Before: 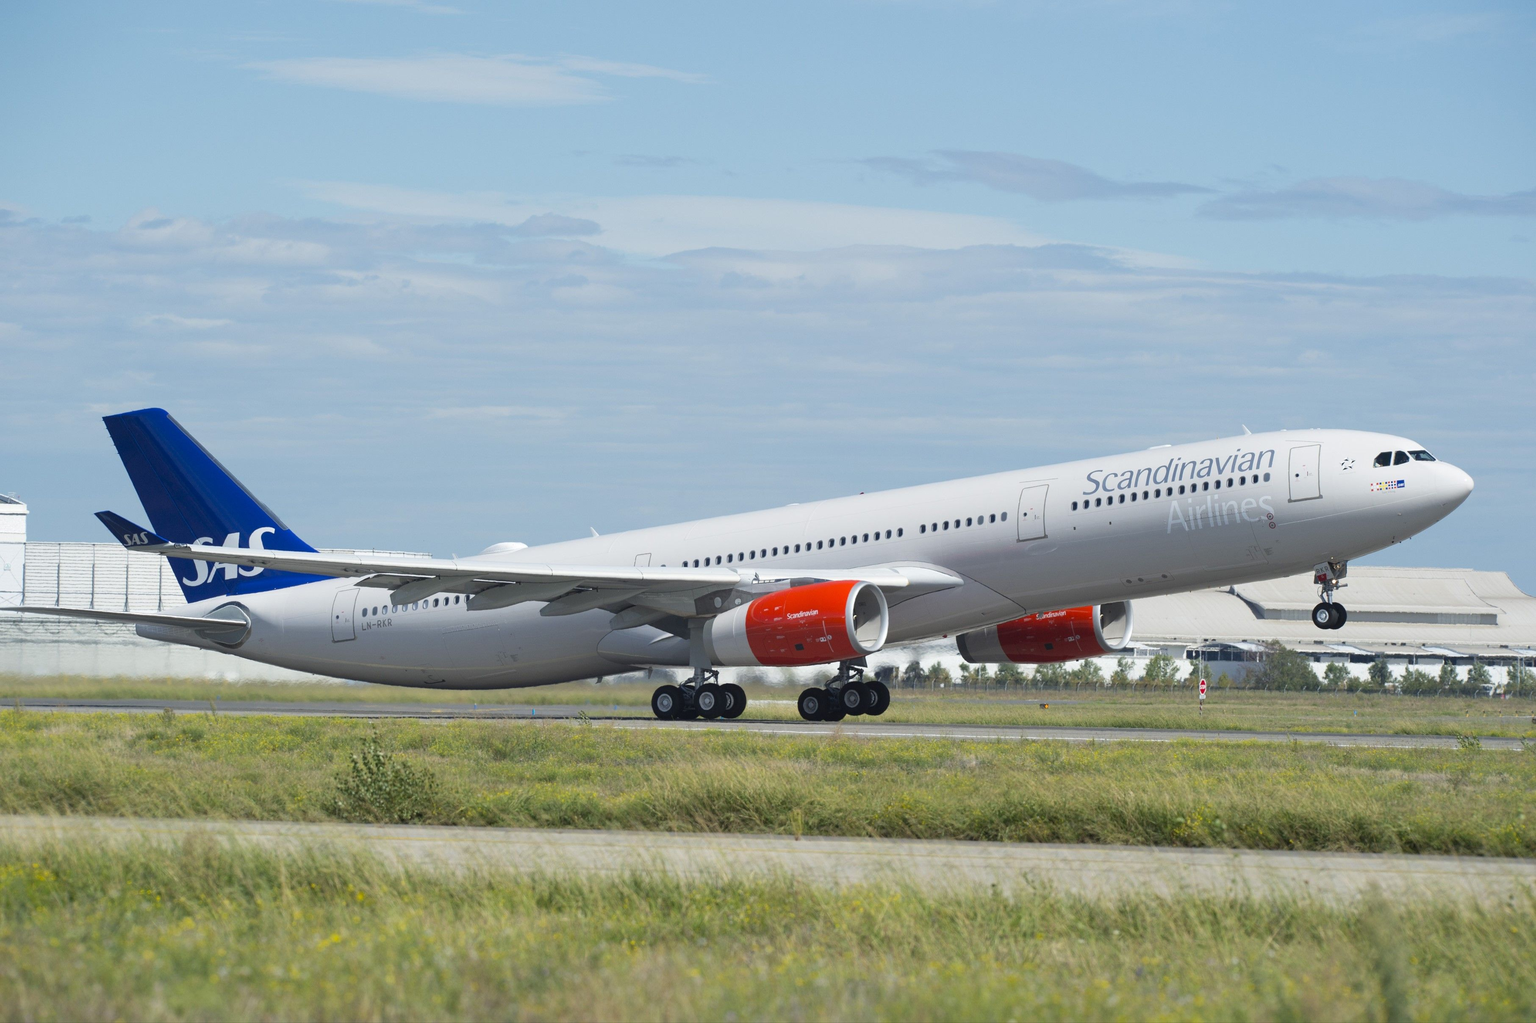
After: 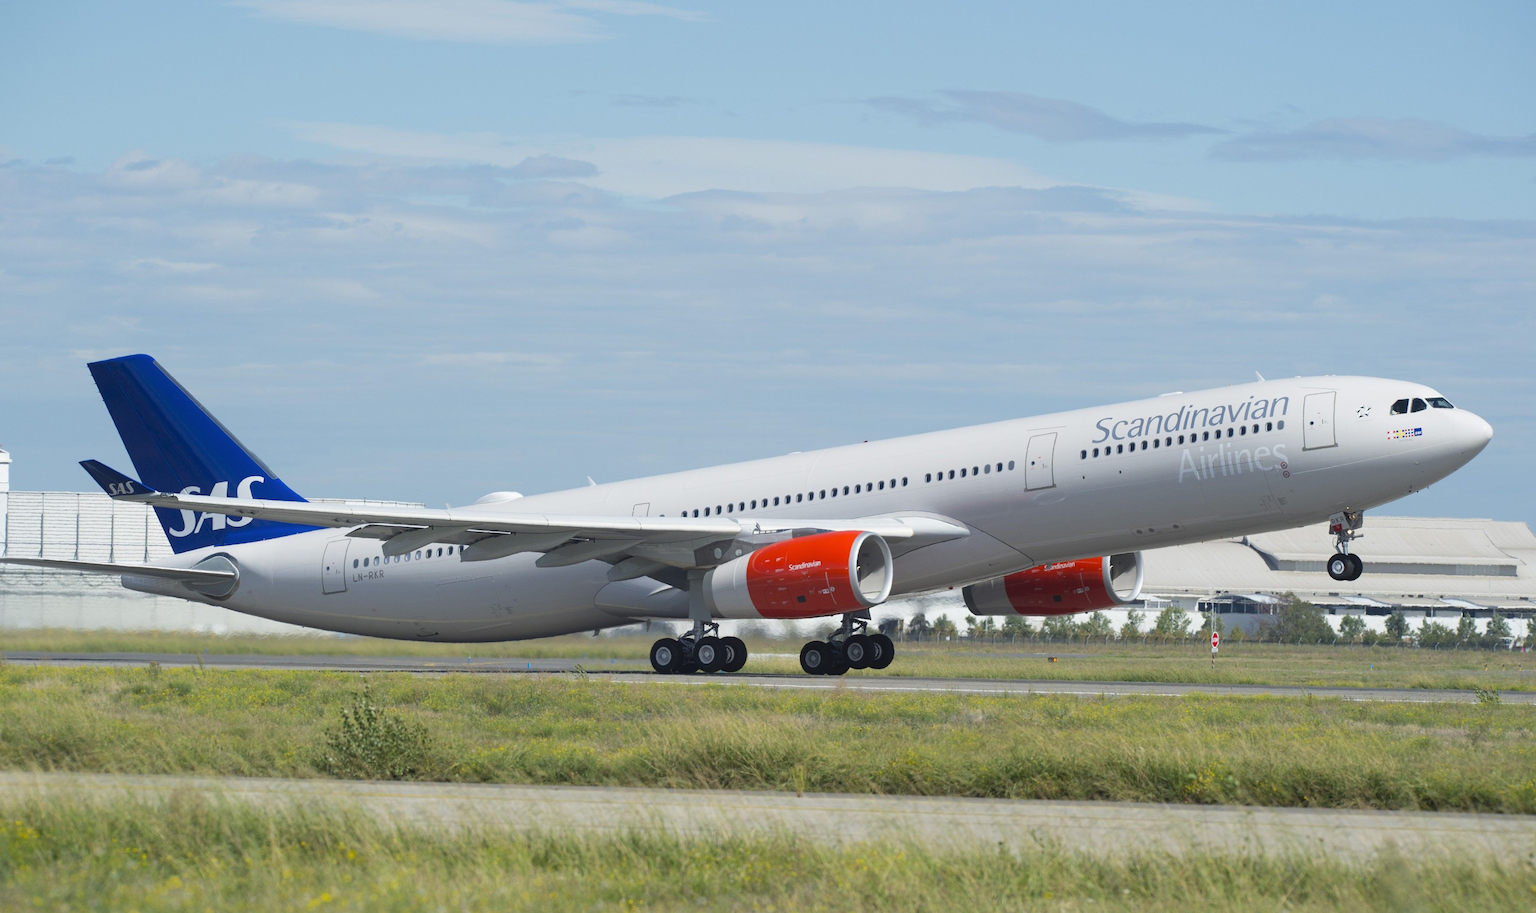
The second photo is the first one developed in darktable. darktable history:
crop: left 1.174%, top 6.163%, right 1.261%, bottom 6.694%
local contrast: mode bilateral grid, contrast 99, coarseness 100, detail 90%, midtone range 0.2
exposure: compensate highlight preservation false
